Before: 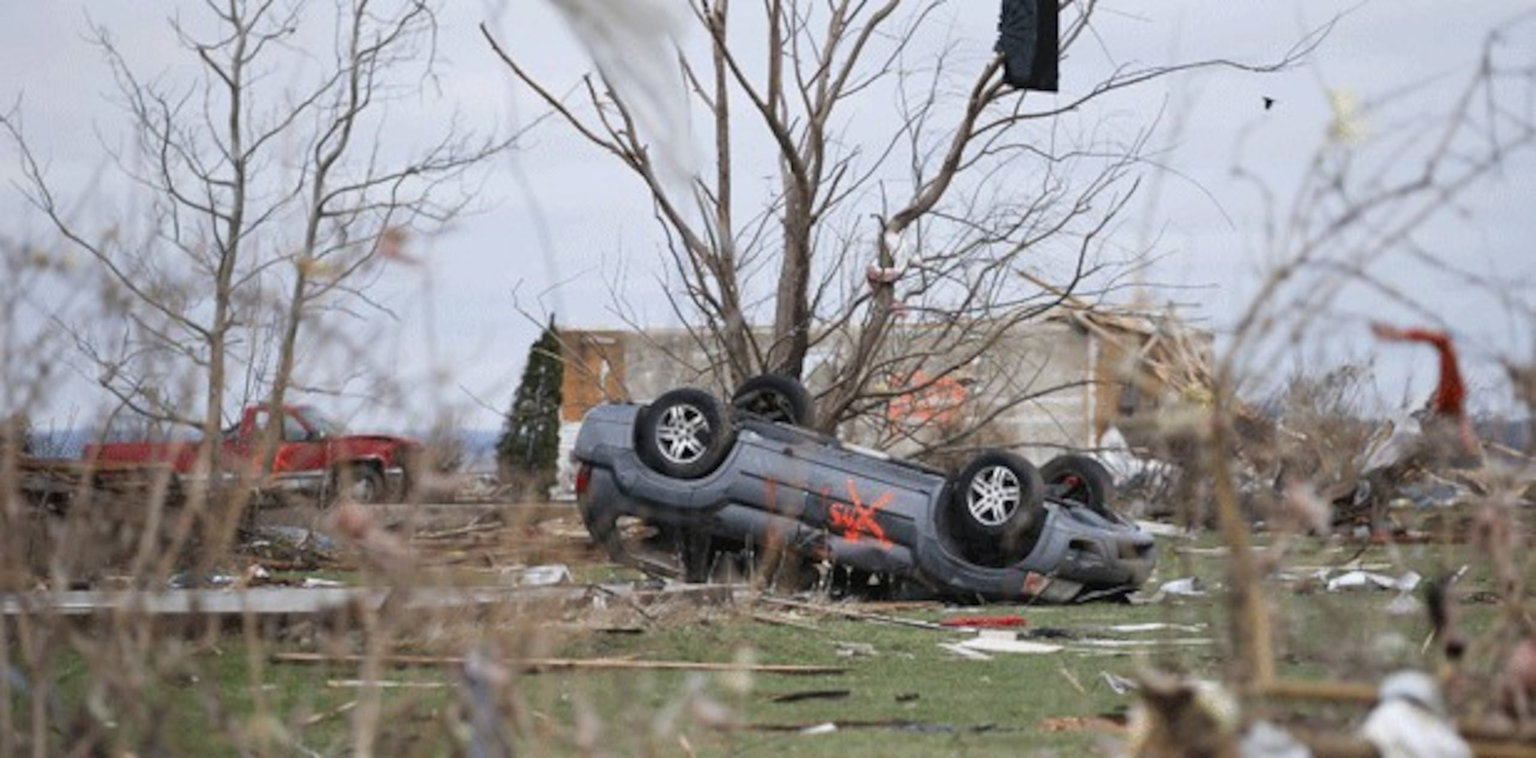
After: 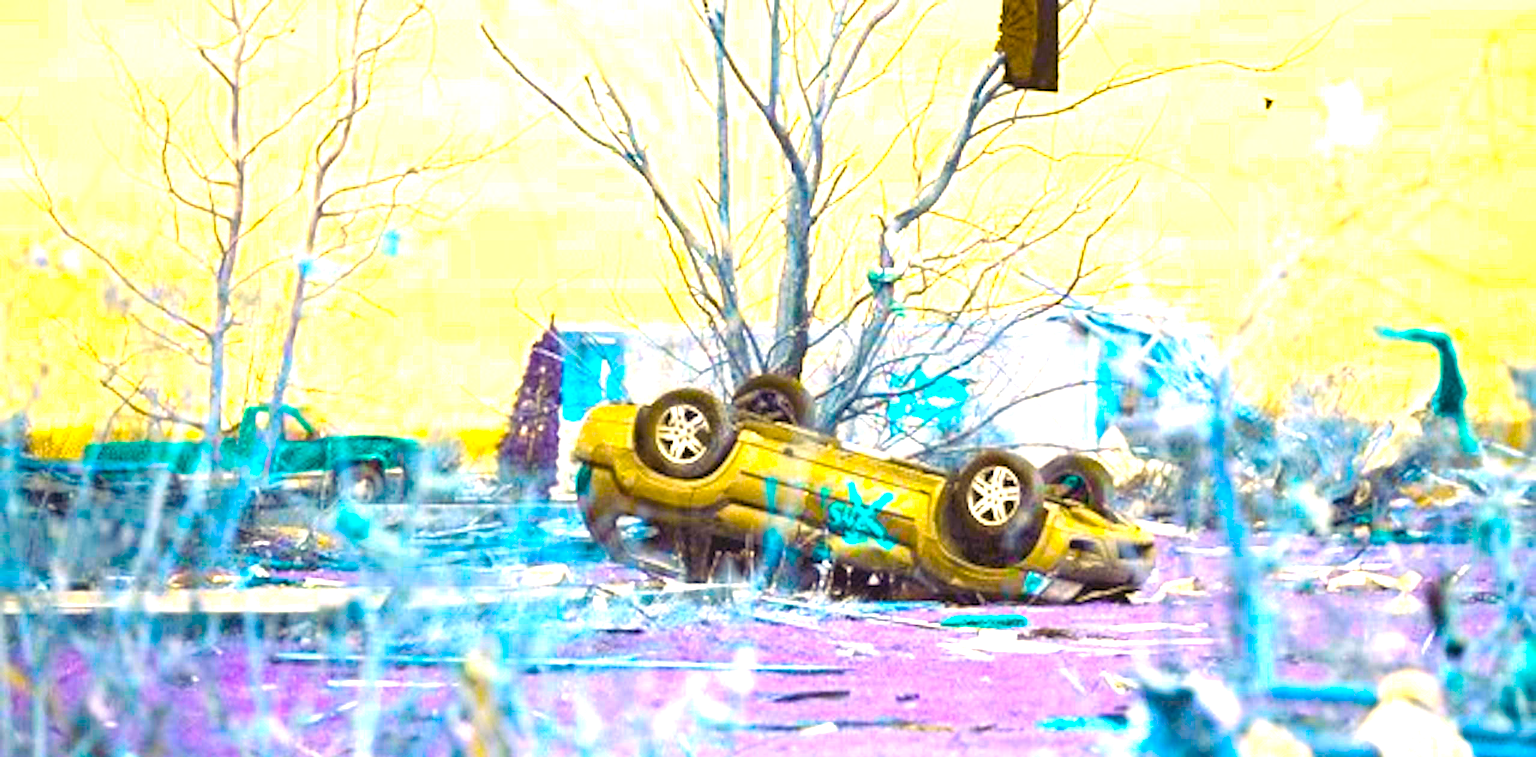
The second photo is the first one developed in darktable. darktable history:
sharpen: on, module defaults
color calibration: illuminant as shot in camera, x 0.358, y 0.373, temperature 4628.91 K
color balance rgb: shadows lift › luminance 0.535%, shadows lift › chroma 6.953%, shadows lift › hue 301.3°, highlights gain › chroma 1.549%, highlights gain › hue 312.53°, perceptual saturation grading › global saturation 64.046%, perceptual saturation grading › highlights 59.084%, perceptual saturation grading › mid-tones 49.41%, perceptual saturation grading › shadows 49.498%, hue shift 178.76°, global vibrance 49.981%, contrast 0.441%
exposure: black level correction 0, exposure 1.951 EV, compensate highlight preservation false
